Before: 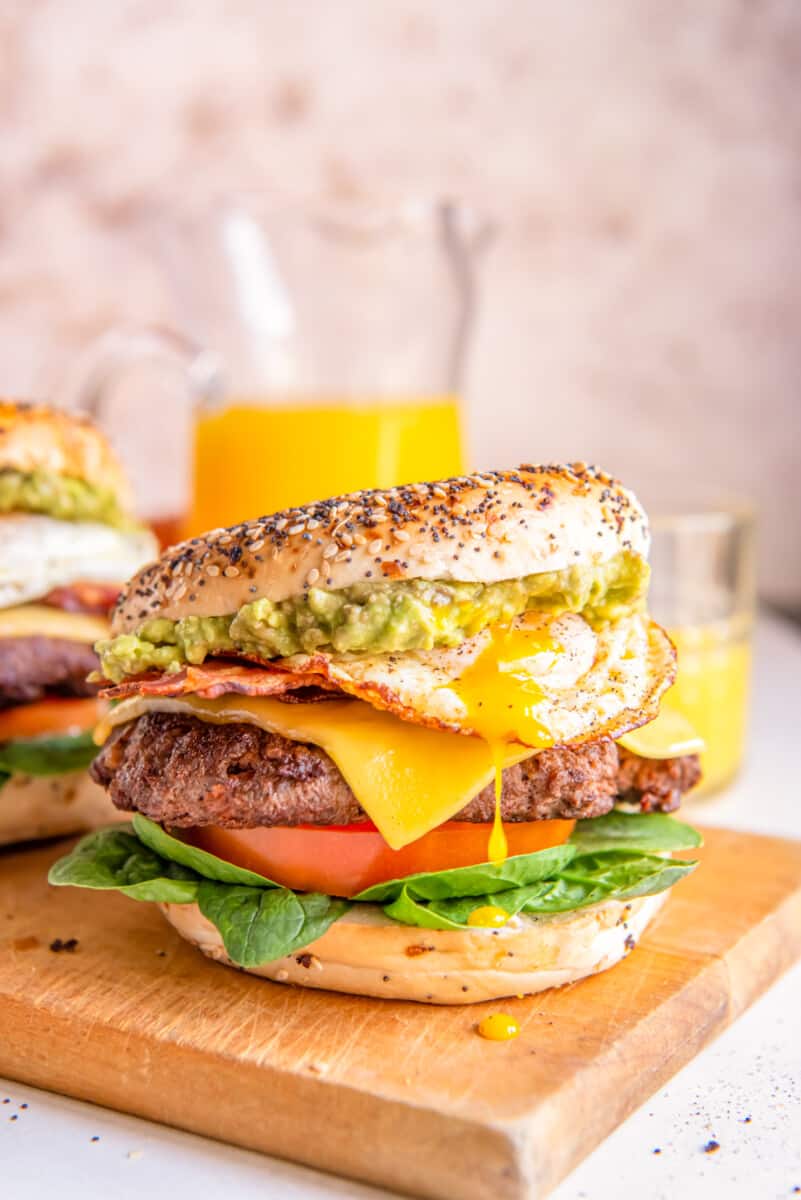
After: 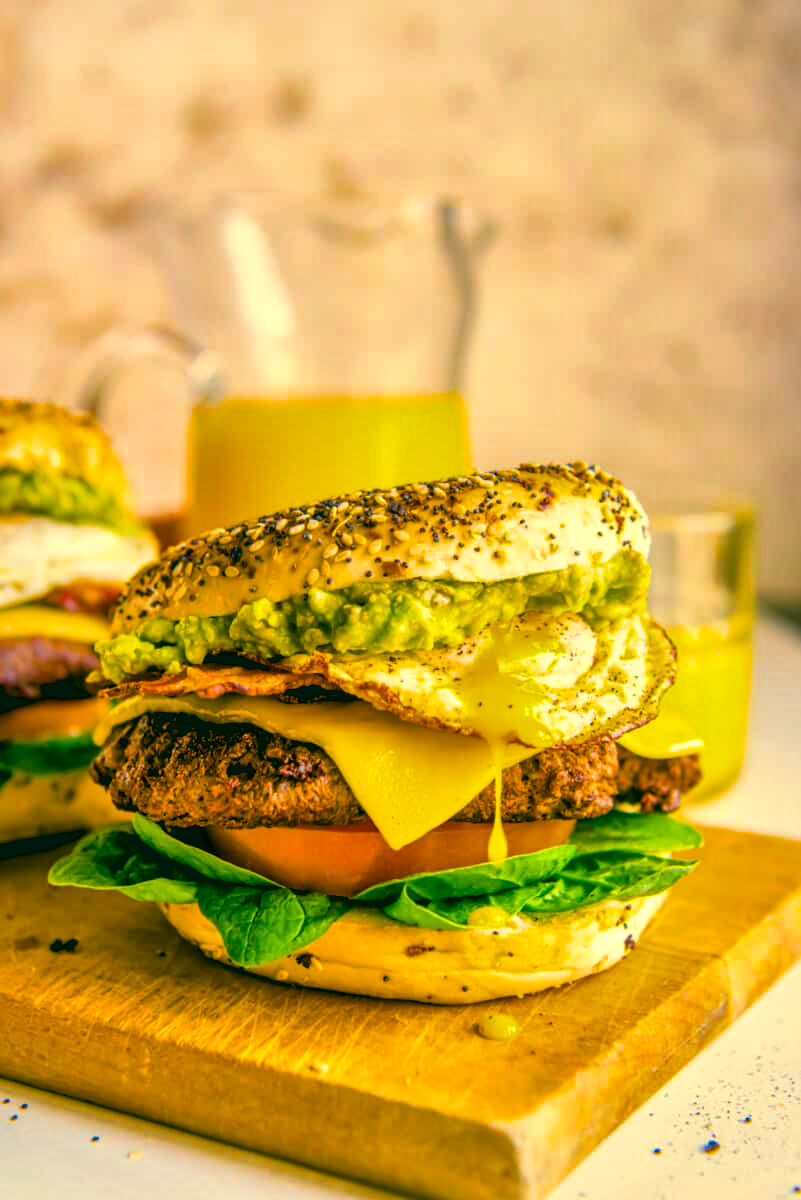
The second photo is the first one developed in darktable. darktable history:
color correction: highlights a* 2.06, highlights b* 34.17, shadows a* -37.47, shadows b* -5.55
exposure: black level correction 0.009, exposure -0.165 EV, compensate highlight preservation false
local contrast: mode bilateral grid, contrast 19, coarseness 49, detail 171%, midtone range 0.2
color balance rgb: shadows lift › chroma 2.06%, shadows lift › hue 52.53°, power › hue 60.52°, perceptual saturation grading › global saturation 65.092%, perceptual saturation grading › highlights 50.316%, perceptual saturation grading › shadows 29.716%, global vibrance 20%
